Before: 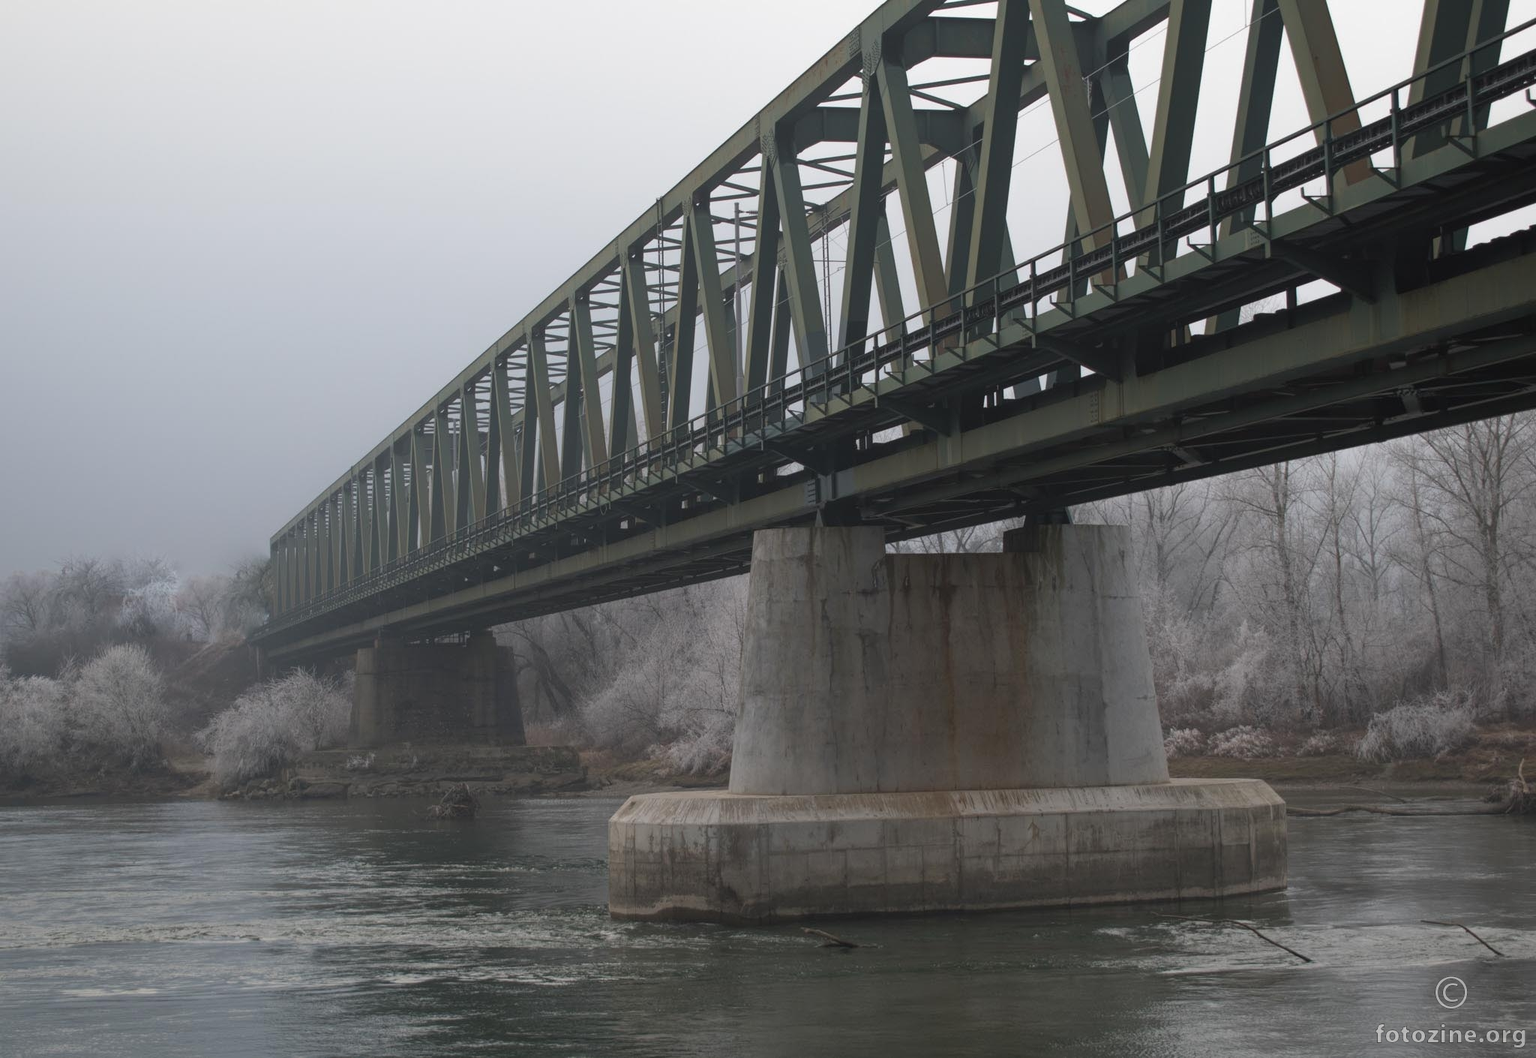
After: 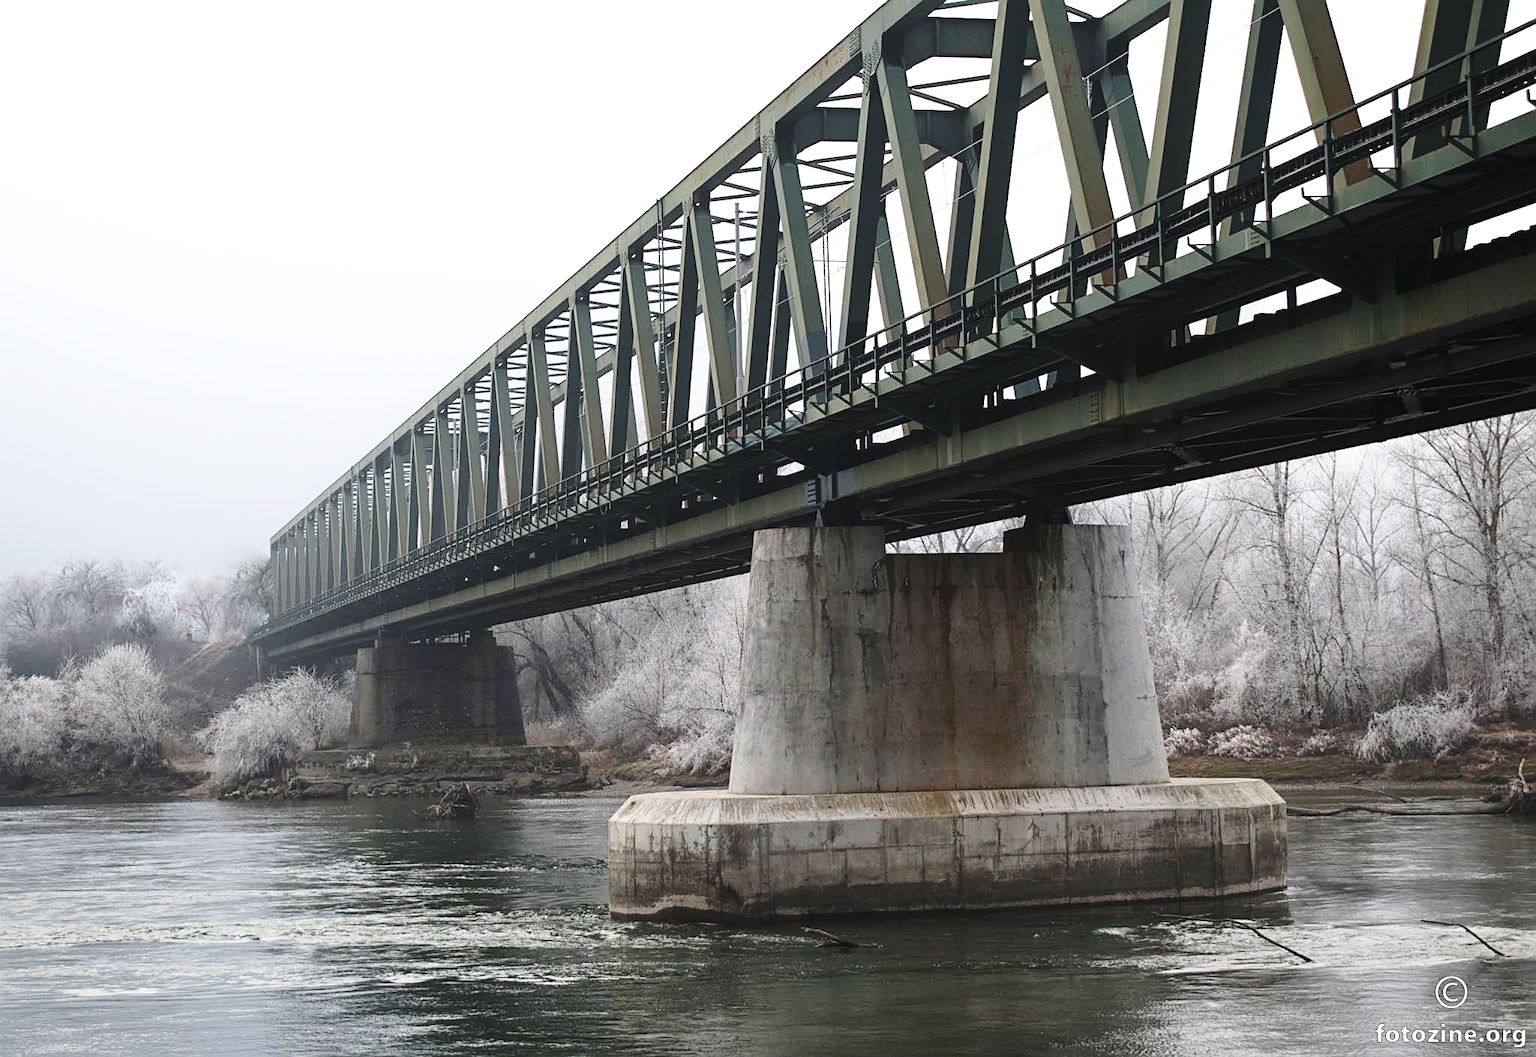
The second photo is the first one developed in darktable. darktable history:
sharpen: on, module defaults
tone equalizer: -8 EV -0.75 EV, -7 EV -0.7 EV, -6 EV -0.6 EV, -5 EV -0.4 EV, -3 EV 0.4 EV, -2 EV 0.6 EV, -1 EV 0.7 EV, +0 EV 0.75 EV, edges refinement/feathering 500, mask exposure compensation -1.57 EV, preserve details no
base curve: curves: ch0 [(0, 0) (0.032, 0.037) (0.105, 0.228) (0.435, 0.76) (0.856, 0.983) (1, 1)], preserve colors none
